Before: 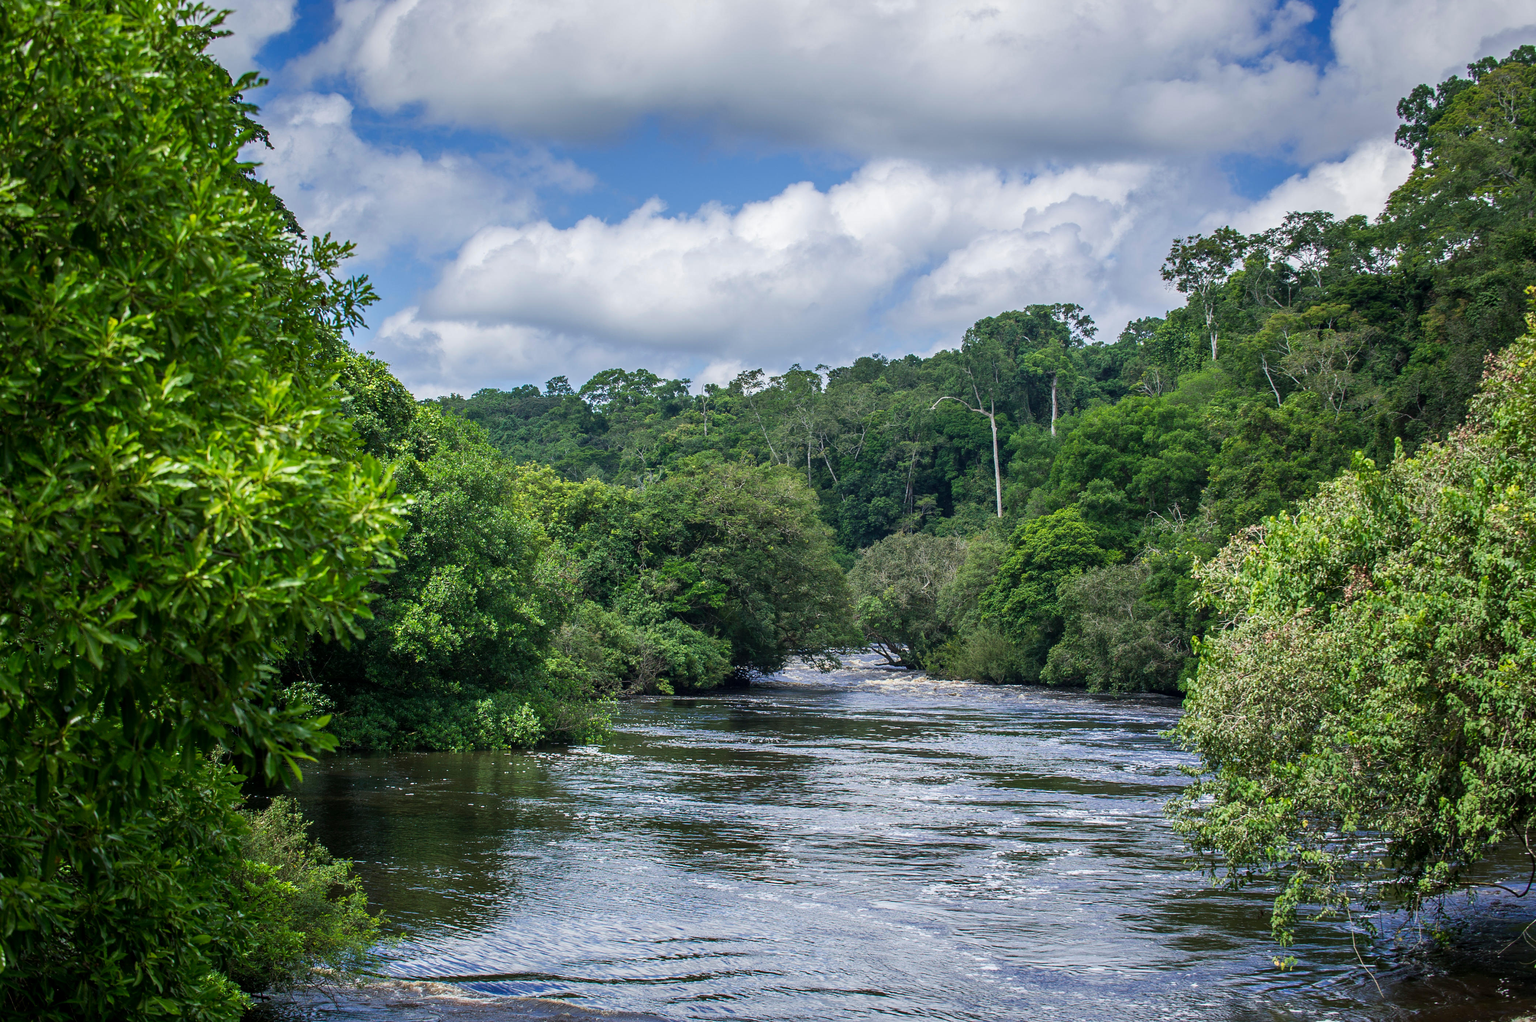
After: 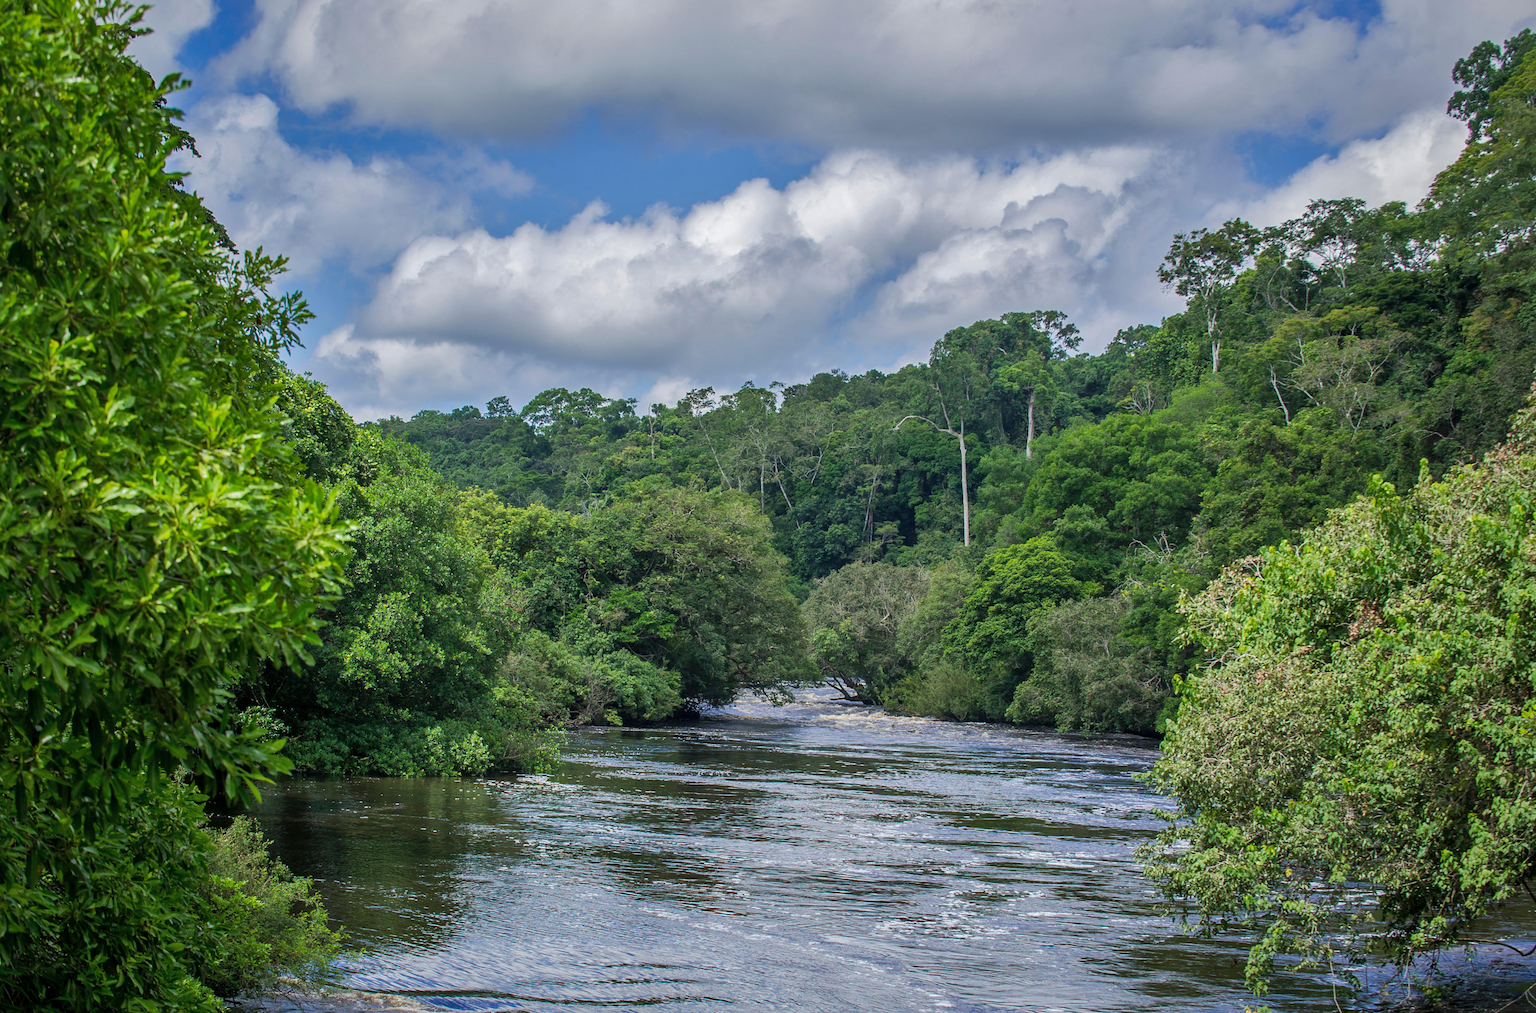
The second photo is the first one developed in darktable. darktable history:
rotate and perspective: rotation 0.062°, lens shift (vertical) 0.115, lens shift (horizontal) -0.133, crop left 0.047, crop right 0.94, crop top 0.061, crop bottom 0.94
shadows and highlights: shadows 40, highlights -60
